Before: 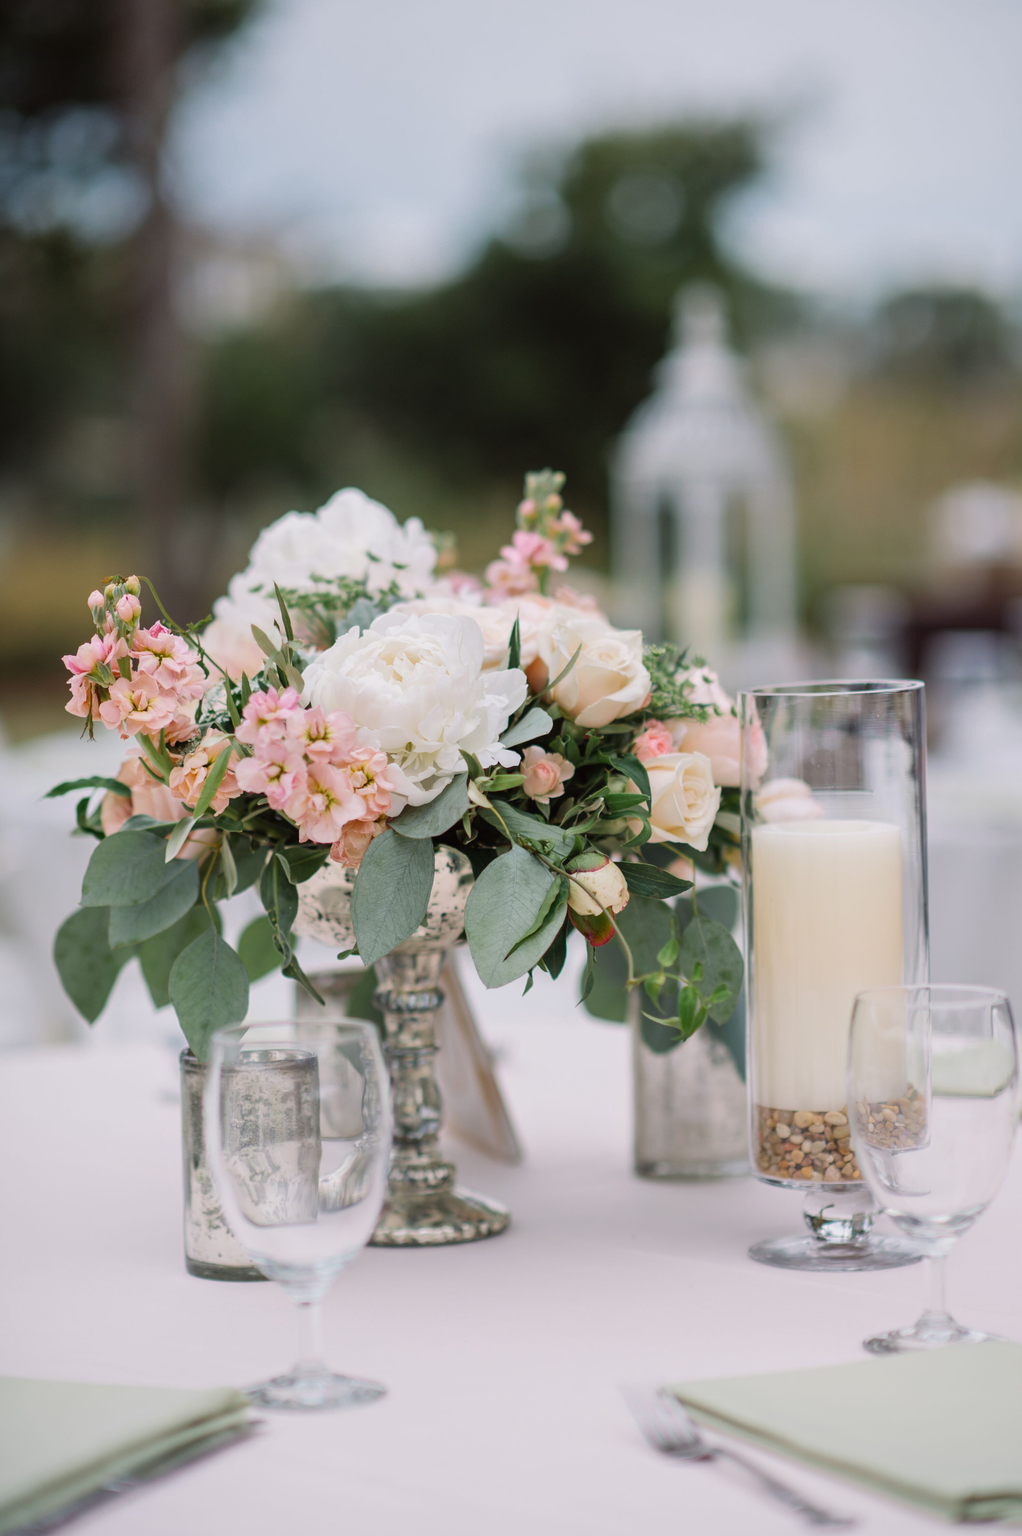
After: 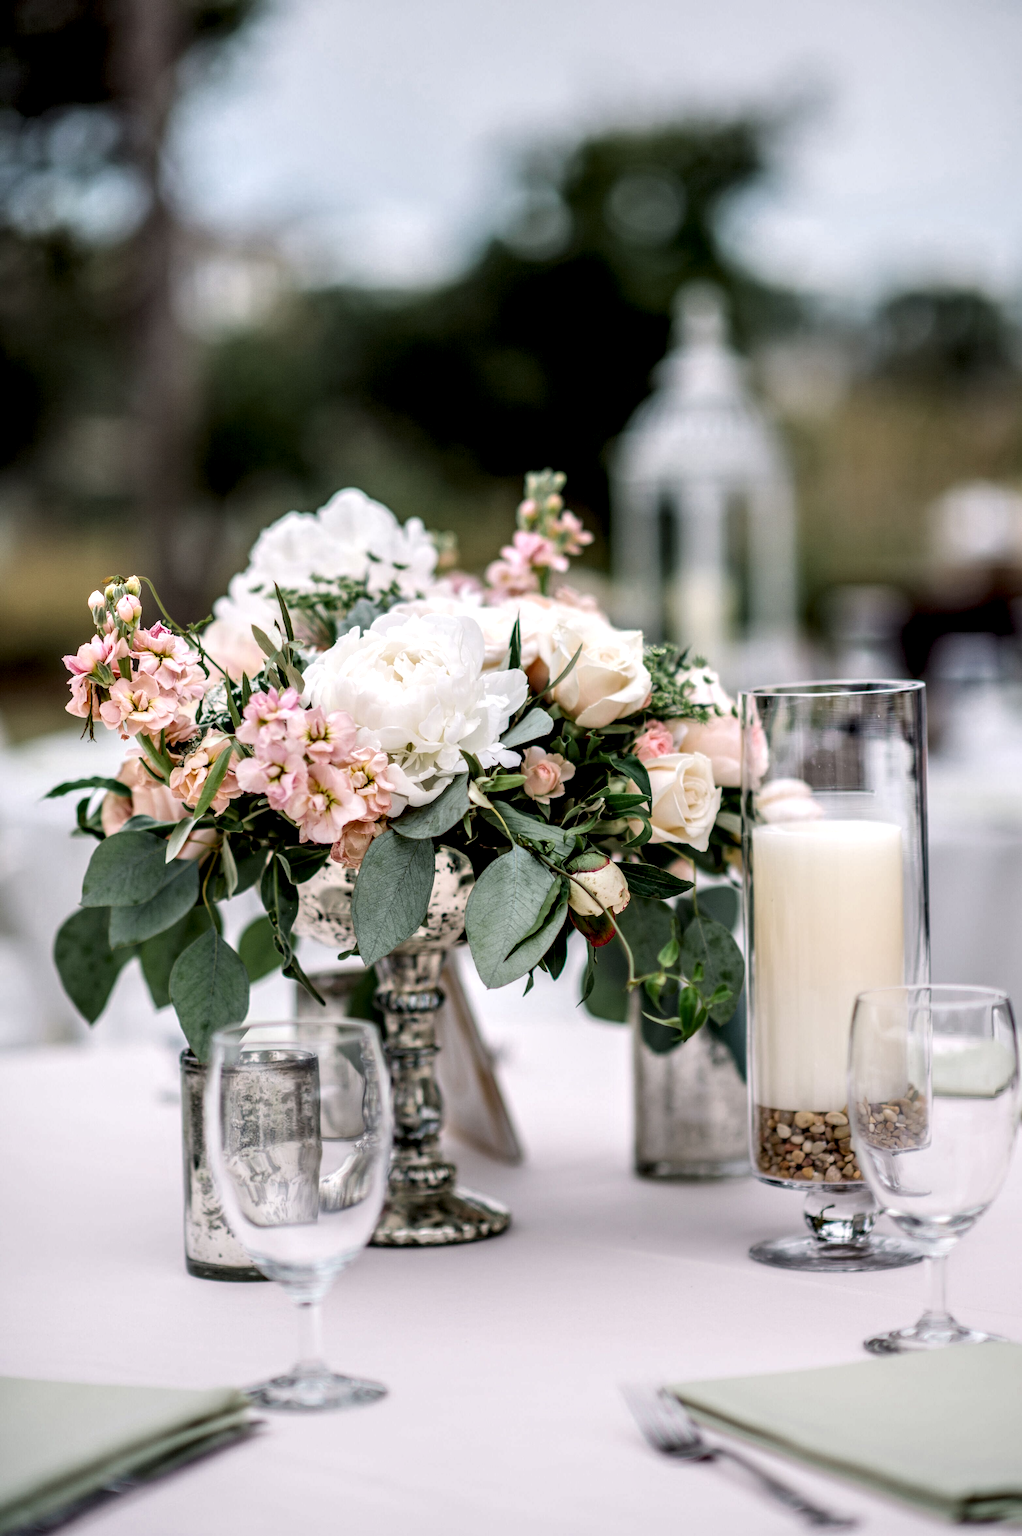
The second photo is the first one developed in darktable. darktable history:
local contrast: detail 202%
